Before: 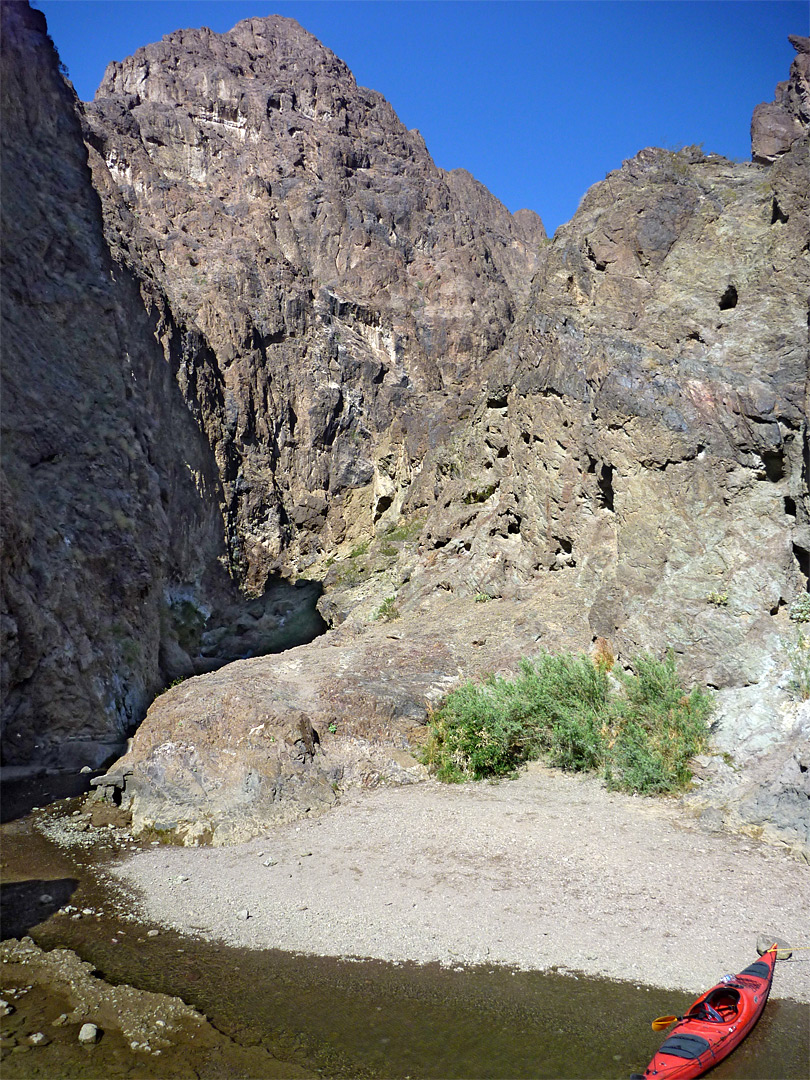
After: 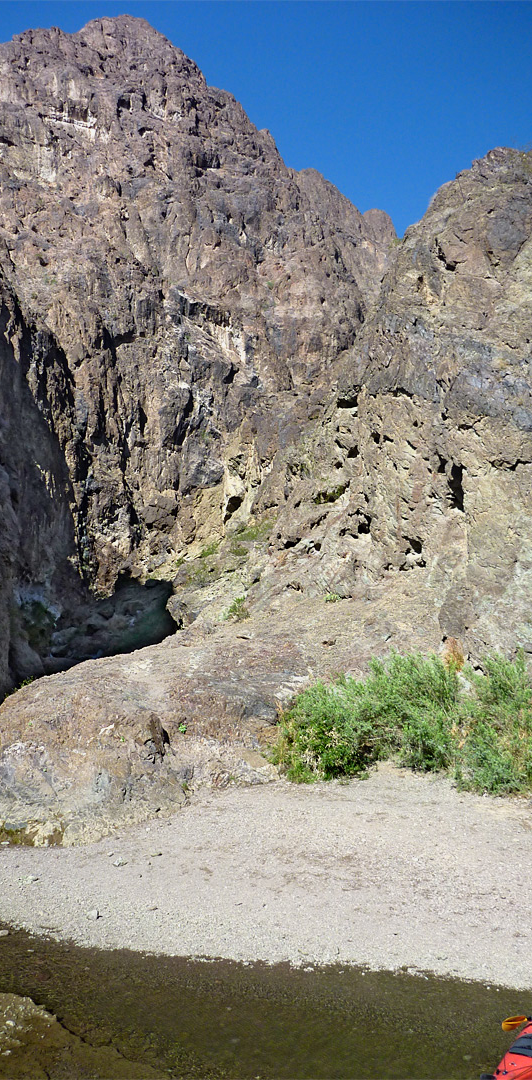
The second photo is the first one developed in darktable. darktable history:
filmic rgb: black relative exposure -16 EV, white relative exposure 2.91 EV, hardness 10, color science v6 (2022)
exposure: exposure -0.04 EV, compensate exposure bias true, compensate highlight preservation false
crop and rotate: left 18.579%, right 15.657%
color zones: curves: ch0 [(0, 0.363) (0.128, 0.373) (0.25, 0.5) (0.402, 0.407) (0.521, 0.525) (0.63, 0.559) (0.729, 0.662) (0.867, 0.471)]; ch1 [(0, 0.515) (0.136, 0.618) (0.25, 0.5) (0.378, 0) (0.516, 0) (0.622, 0.593) (0.737, 0.819) (0.87, 0.593)]; ch2 [(0, 0.529) (0.128, 0.471) (0.282, 0.451) (0.386, 0.662) (0.516, 0.525) (0.633, 0.554) (0.75, 0.62) (0.875, 0.441)], mix -120.56%
